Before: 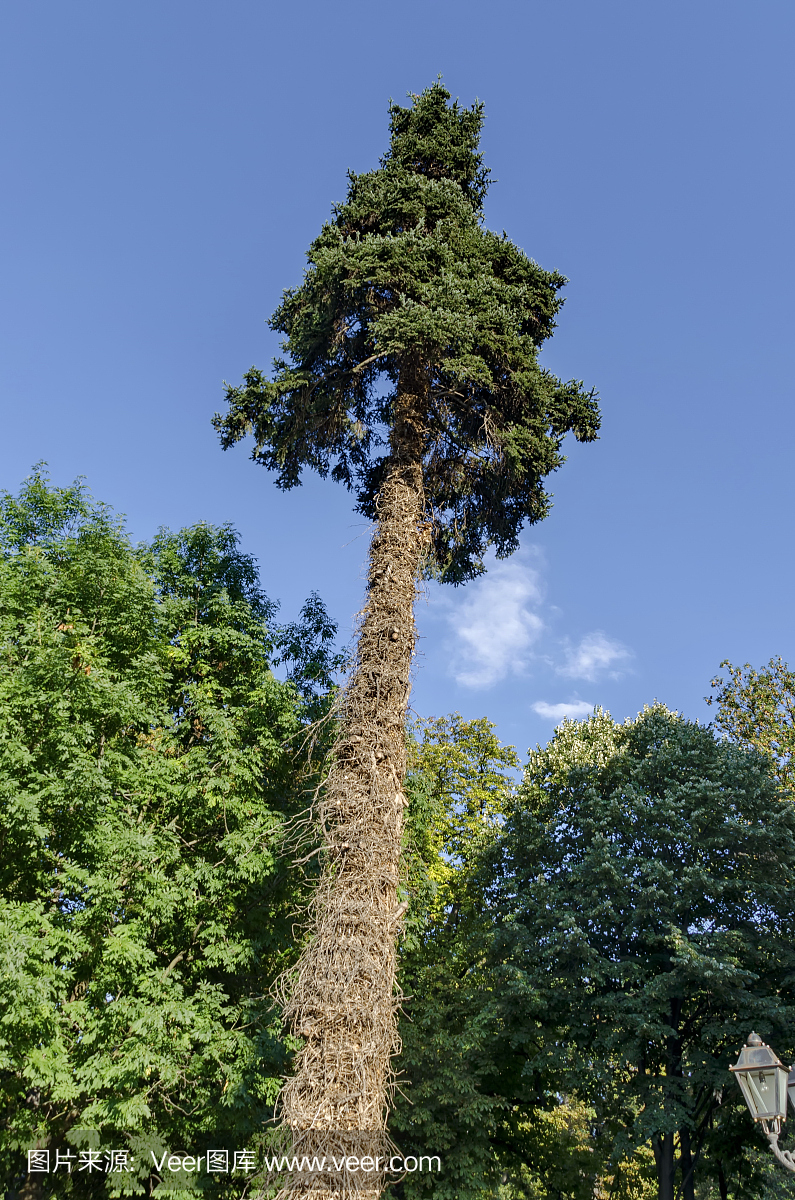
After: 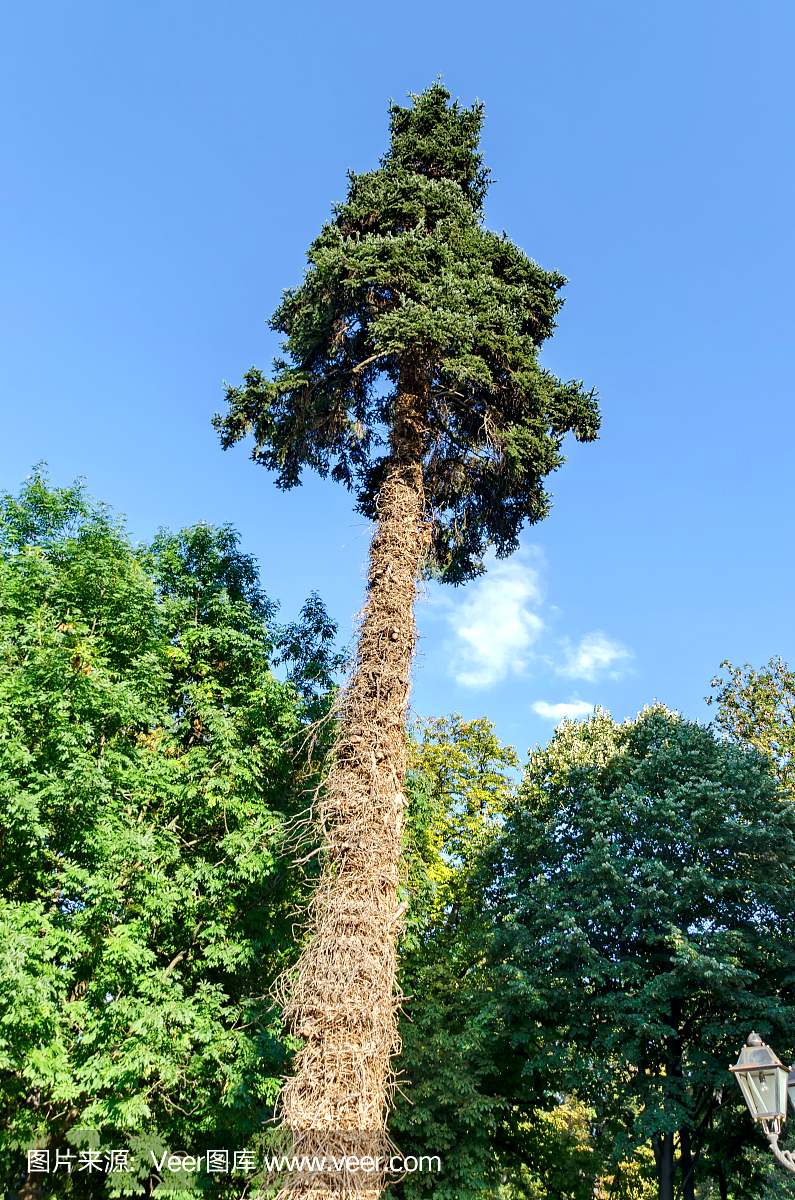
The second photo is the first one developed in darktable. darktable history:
exposure: exposure 0.641 EV, compensate highlight preservation false
